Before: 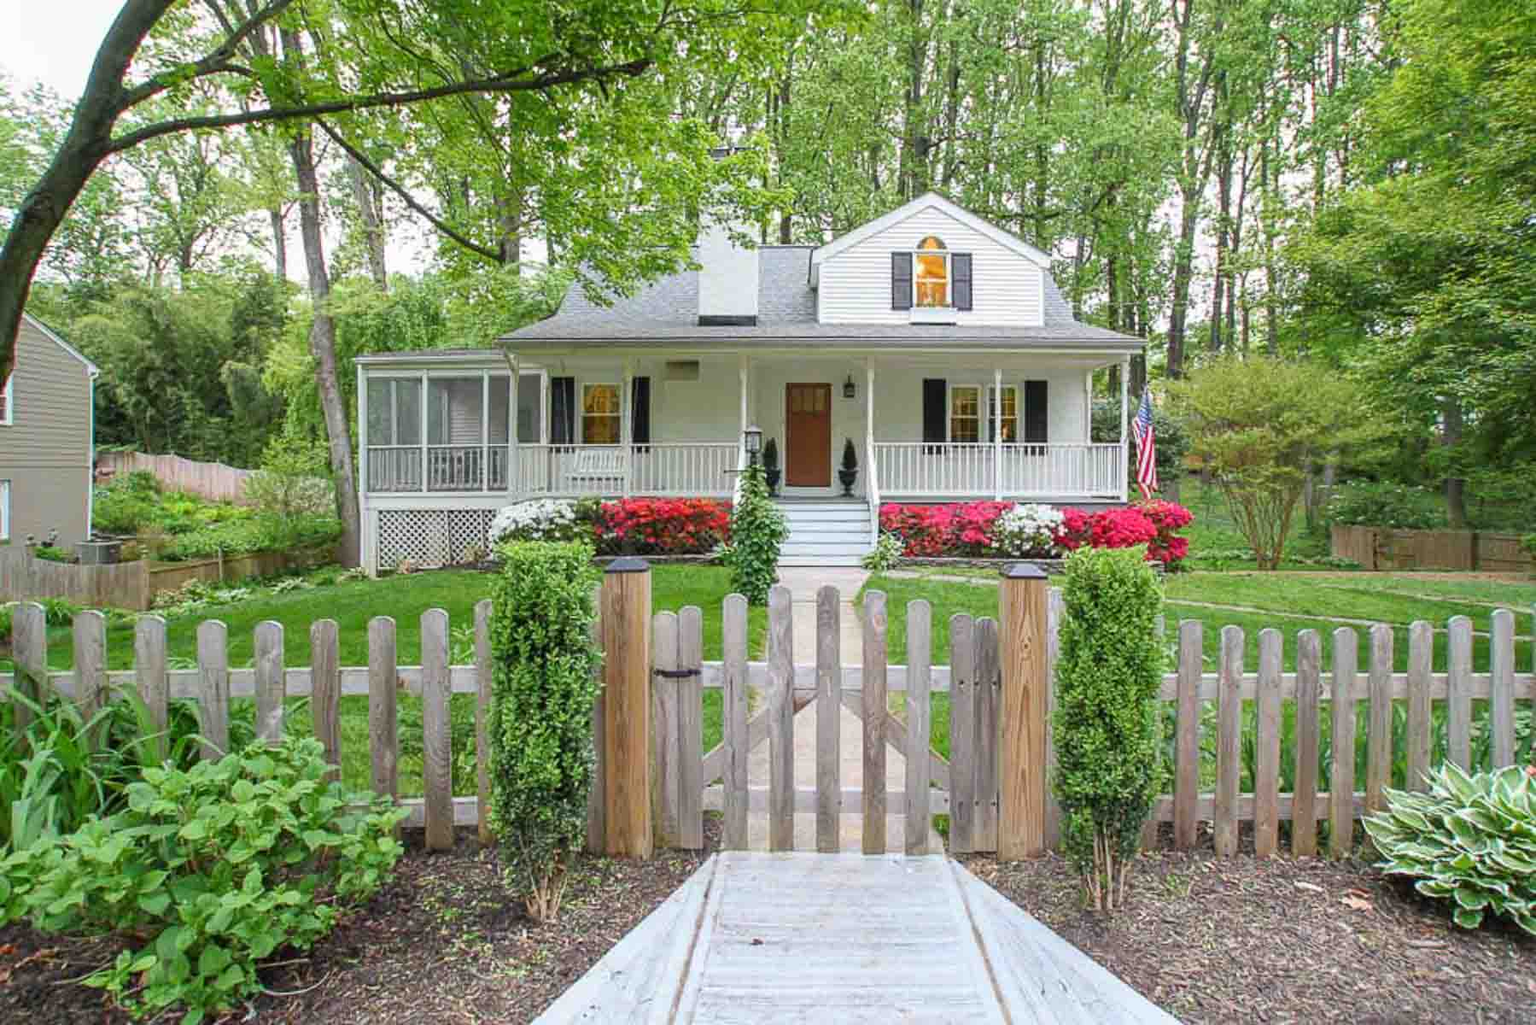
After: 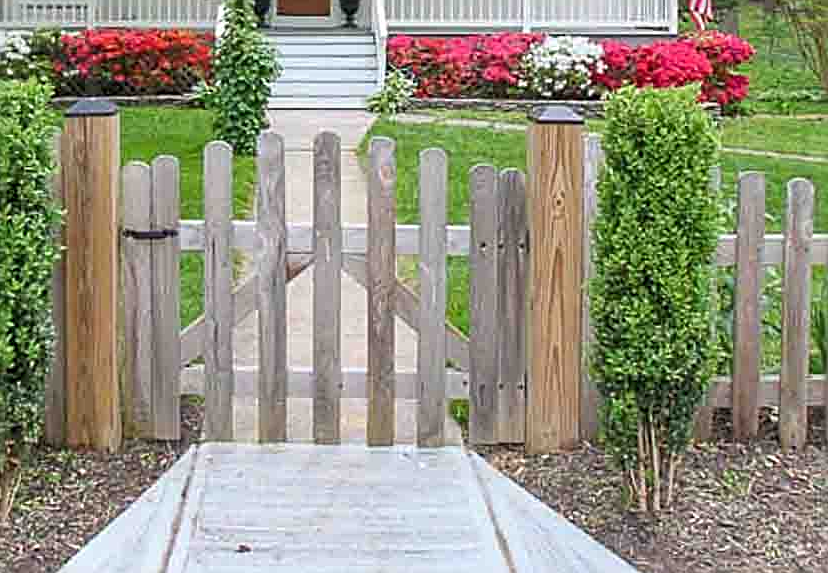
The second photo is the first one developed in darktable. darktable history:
sharpen: radius 2.546, amount 0.635
crop: left 35.753%, top 46.182%, right 18.22%, bottom 6.062%
